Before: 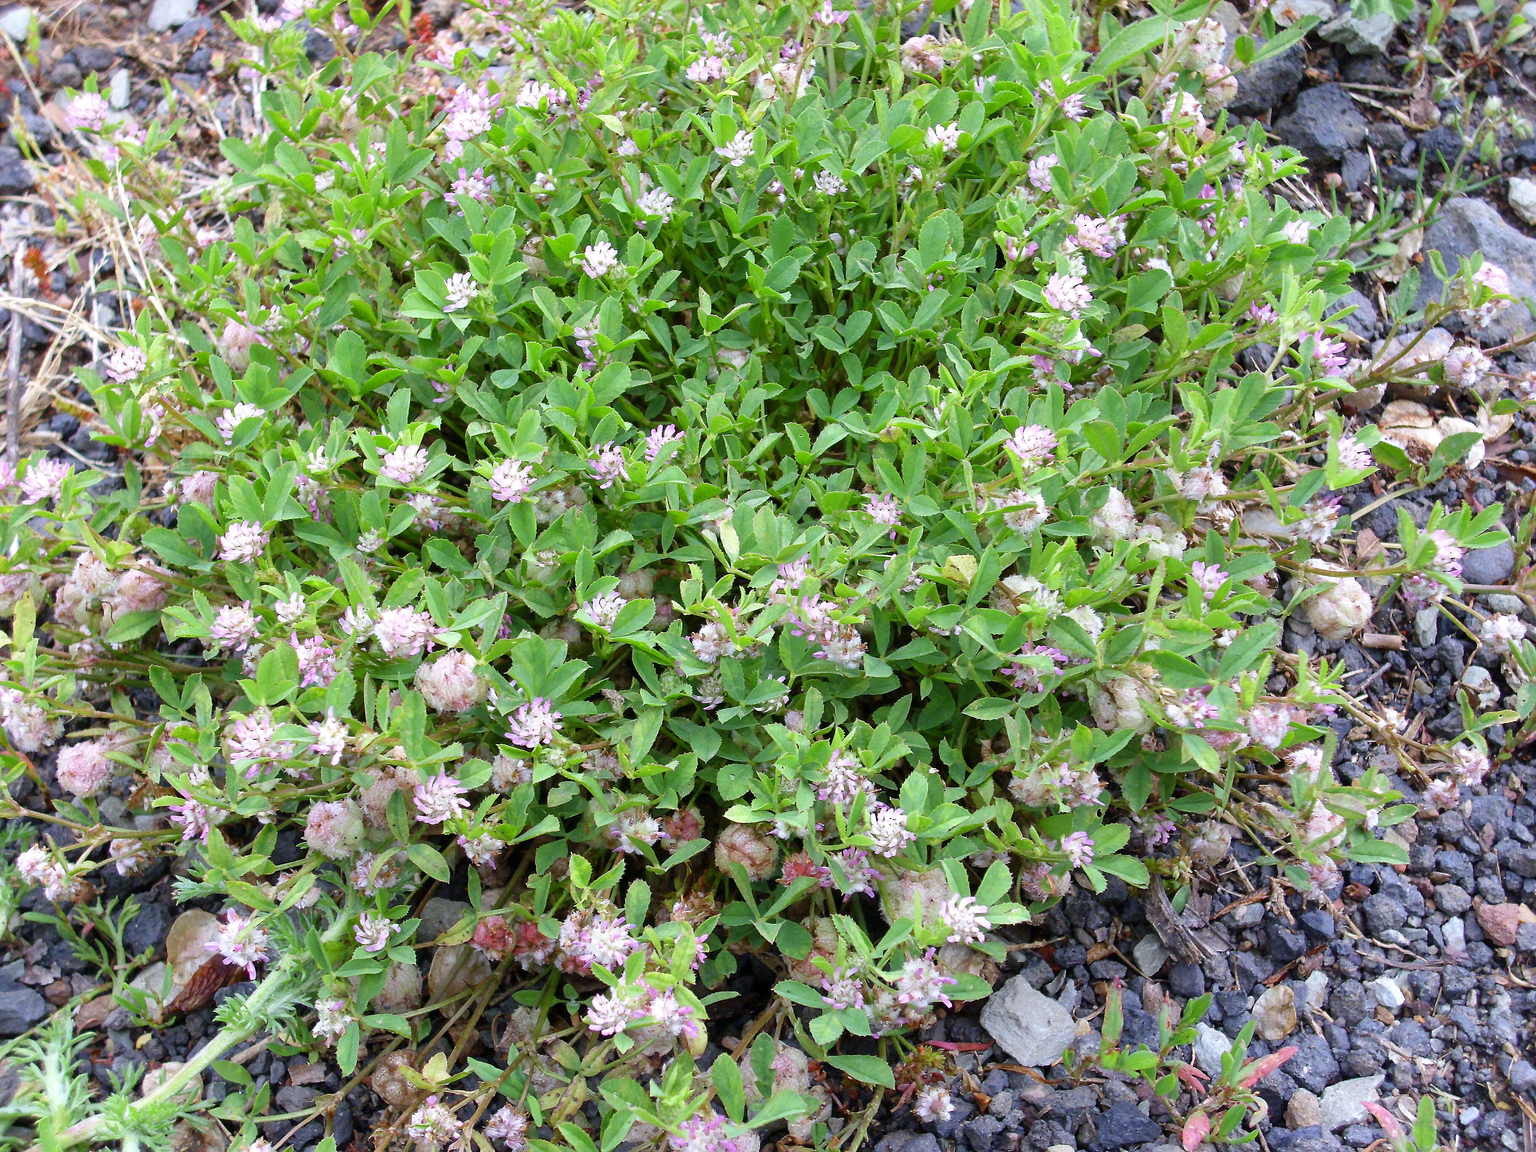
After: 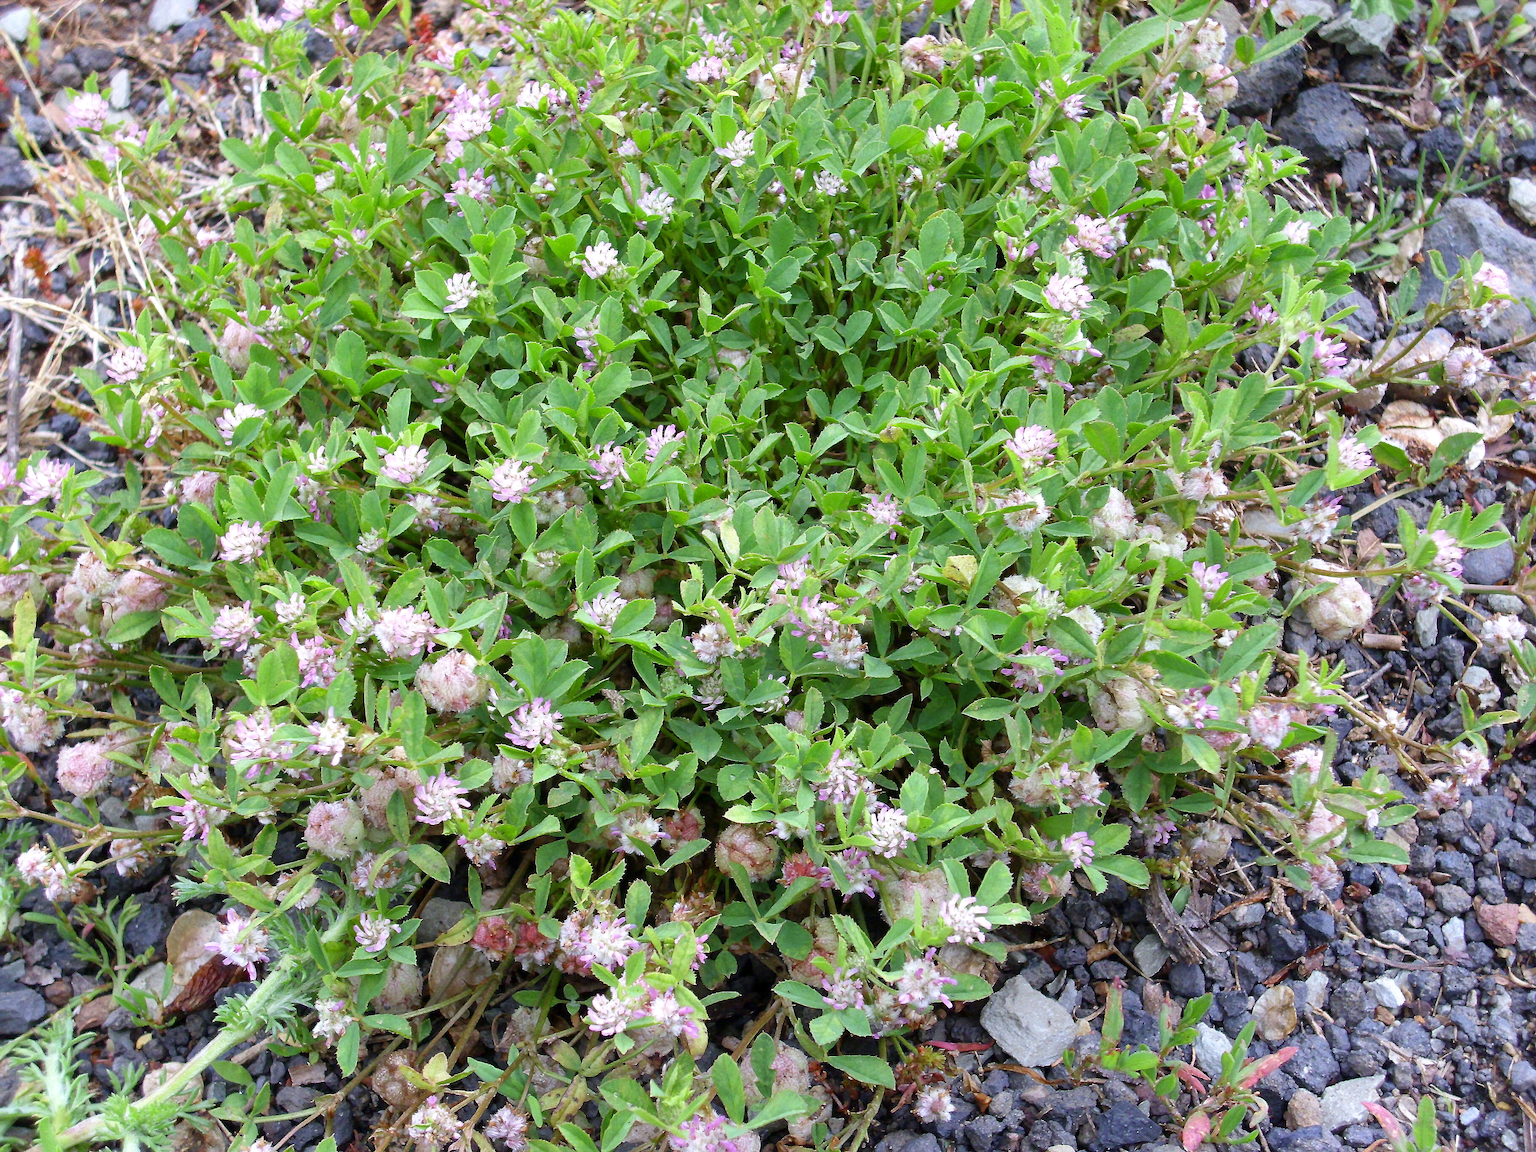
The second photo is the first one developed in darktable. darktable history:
tone equalizer: on, module defaults
shadows and highlights: shadows 37.27, highlights -28.18, soften with gaussian
